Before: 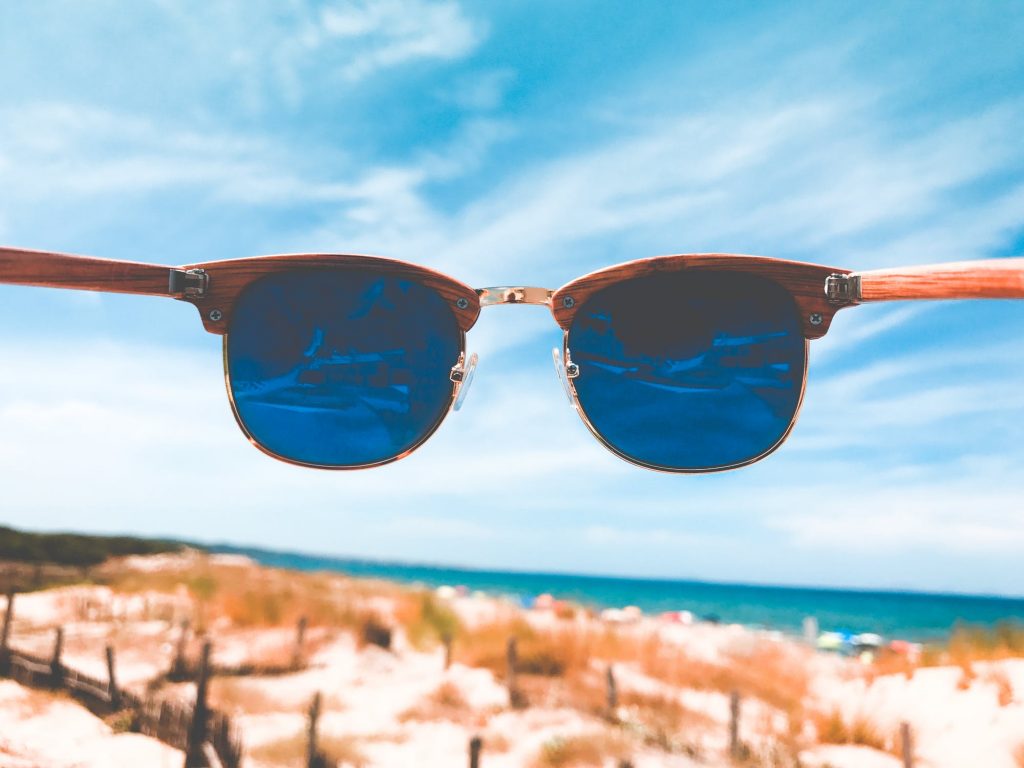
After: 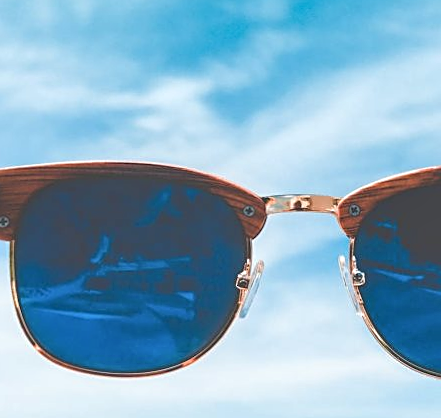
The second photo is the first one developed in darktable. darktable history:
crop: left 20.248%, top 10.86%, right 35.675%, bottom 34.321%
sharpen: on, module defaults
rotate and perspective: rotation 0.226°, lens shift (vertical) -0.042, crop left 0.023, crop right 0.982, crop top 0.006, crop bottom 0.994
local contrast: on, module defaults
